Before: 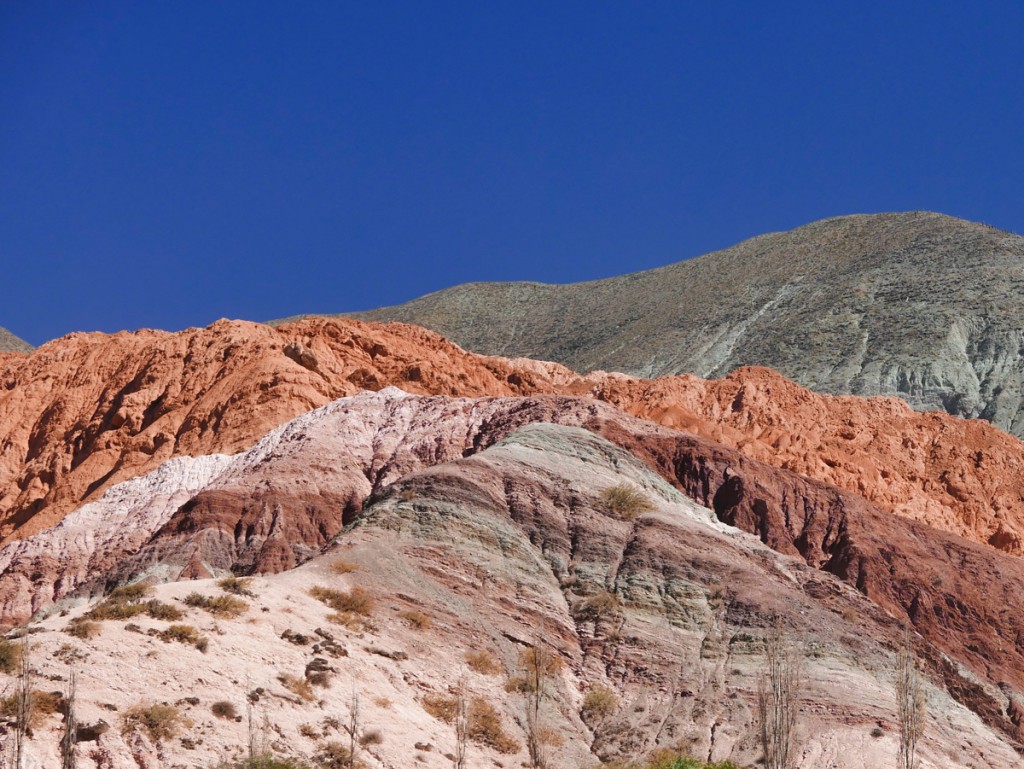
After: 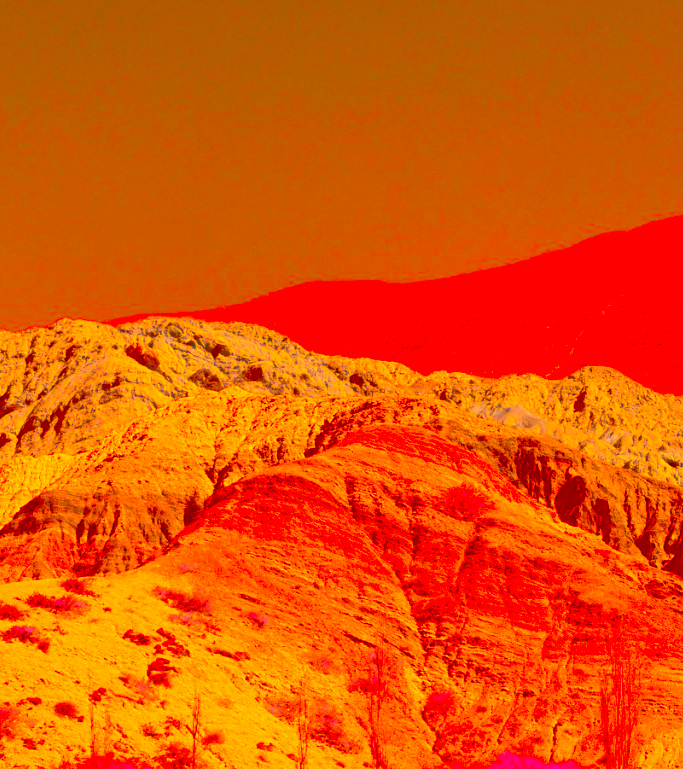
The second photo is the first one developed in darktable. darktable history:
exposure: black level correction 0, exposure 1 EV, compensate exposure bias true, compensate highlight preservation false
color correction: highlights a* -39.68, highlights b* -40, shadows a* -40, shadows b* -40, saturation -3
crop and rotate: left 15.446%, right 17.836%
white balance: red 0.871, blue 1.249
